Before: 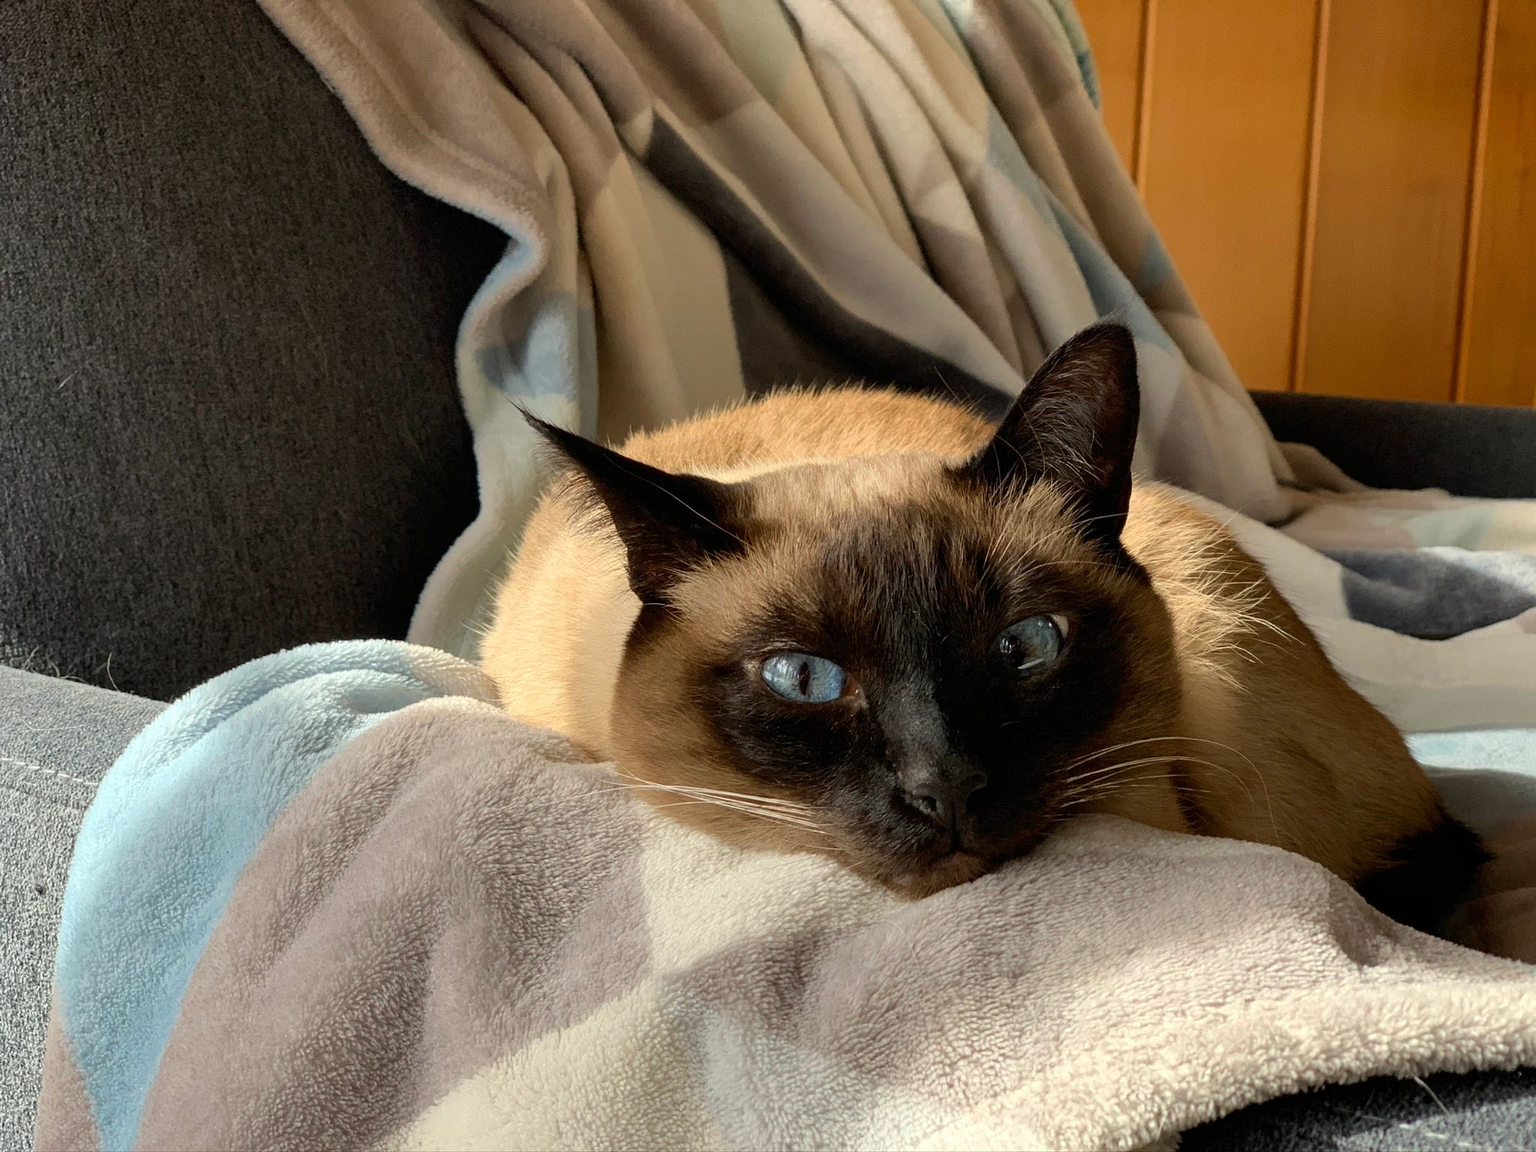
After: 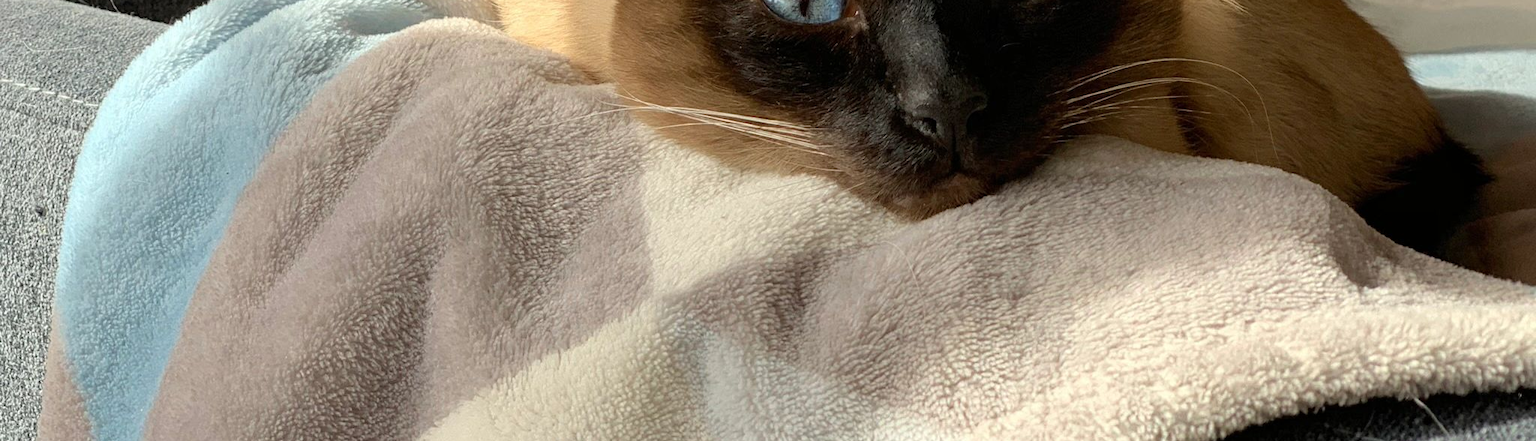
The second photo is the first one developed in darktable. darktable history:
crop and rotate: top 58.922%, bottom 2.792%
